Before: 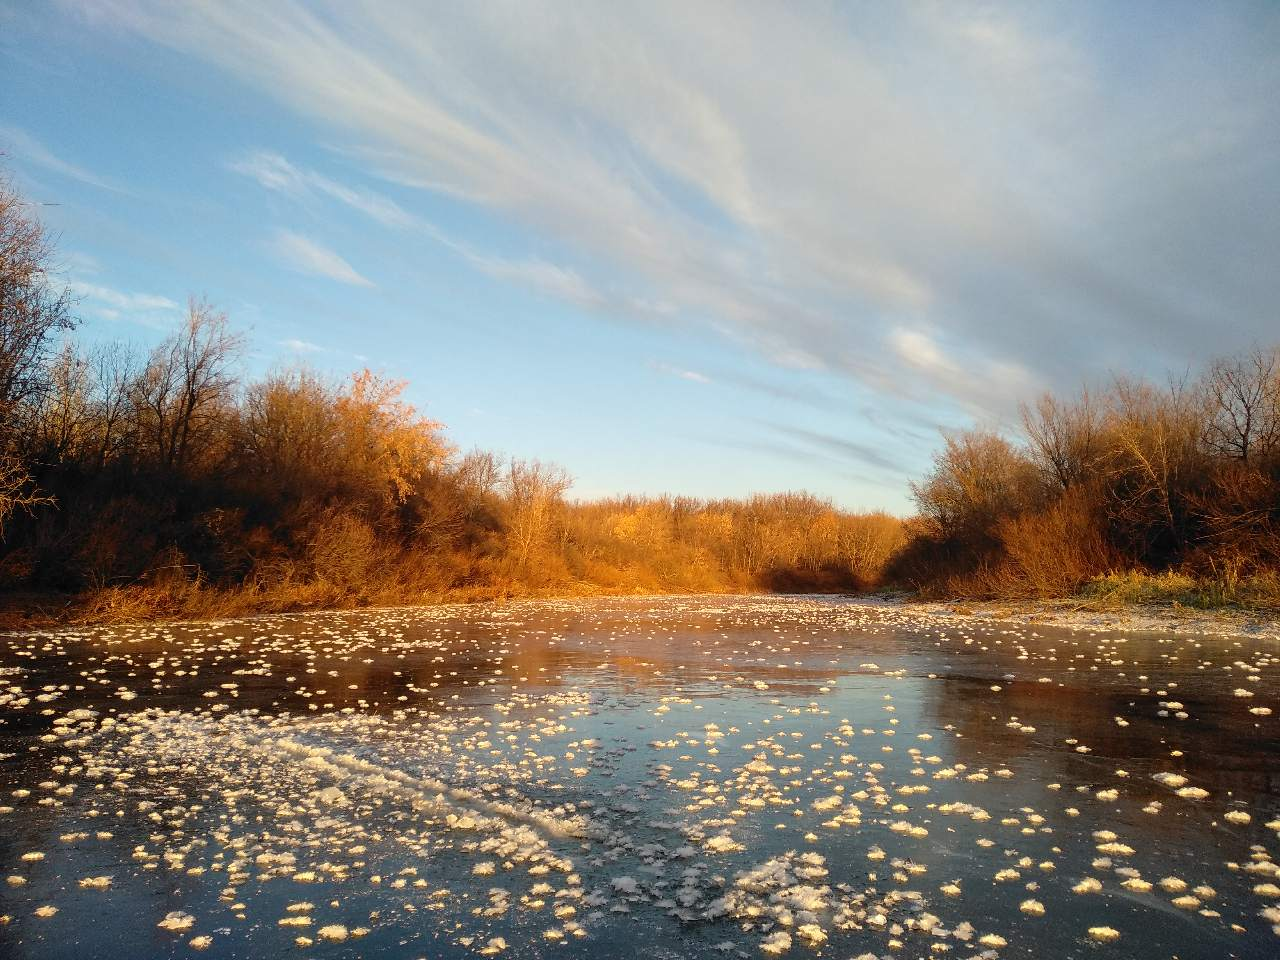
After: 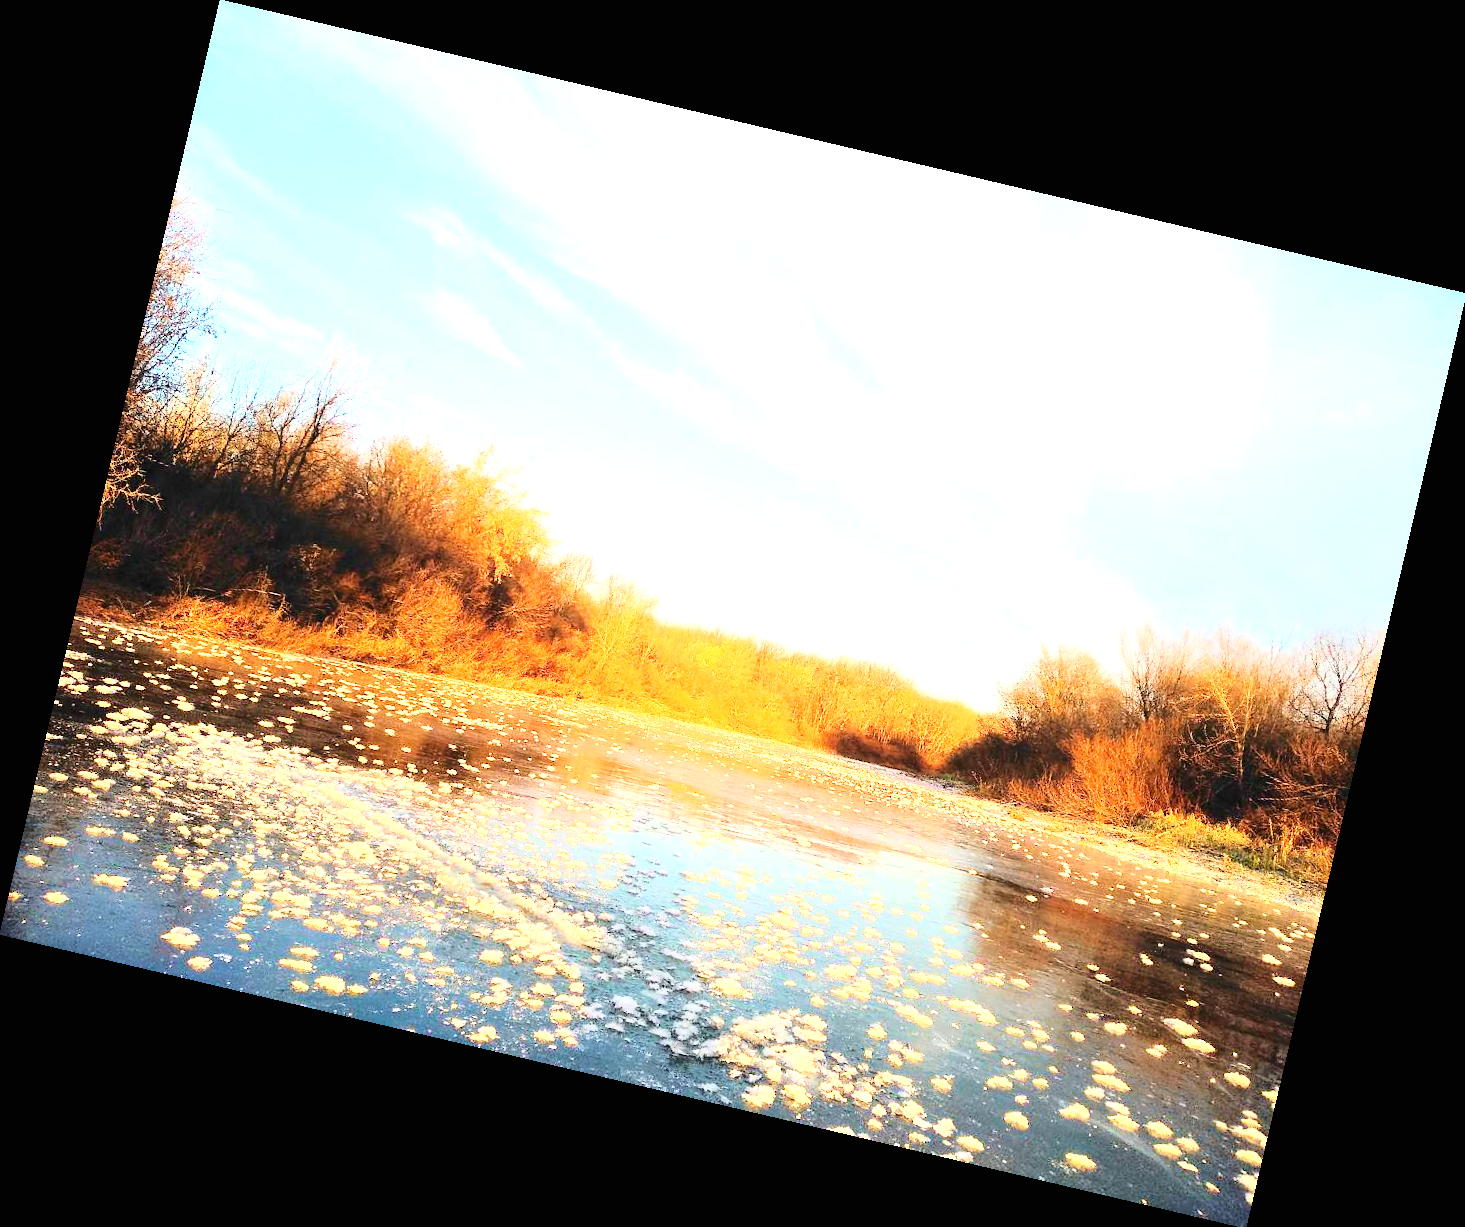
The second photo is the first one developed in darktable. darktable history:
rotate and perspective: rotation 13.27°, automatic cropping off
white balance: red 1, blue 1
velvia: on, module defaults
exposure: black level correction 0, exposure 1.5 EV, compensate exposure bias true, compensate highlight preservation false
base curve: curves: ch0 [(0, 0) (0.028, 0.03) (0.121, 0.232) (0.46, 0.748) (0.859, 0.968) (1, 1)]
